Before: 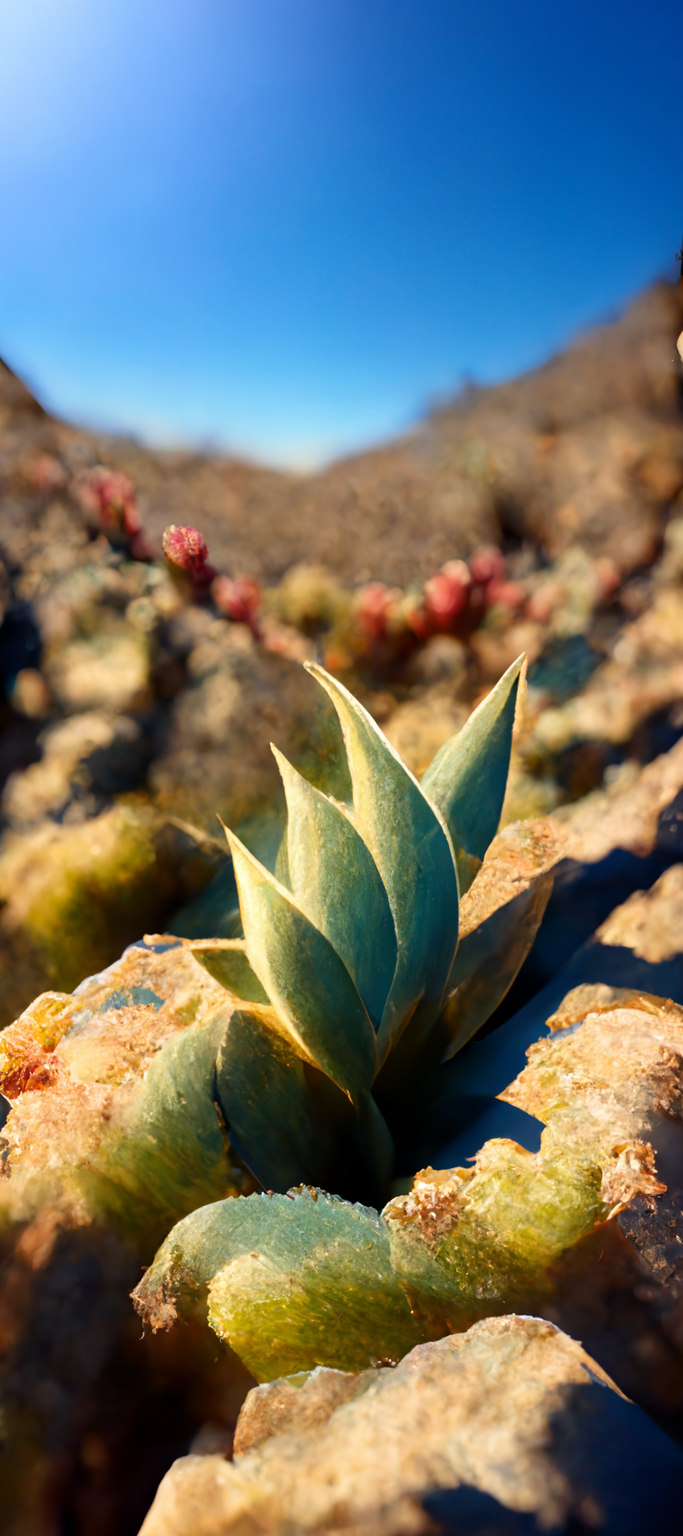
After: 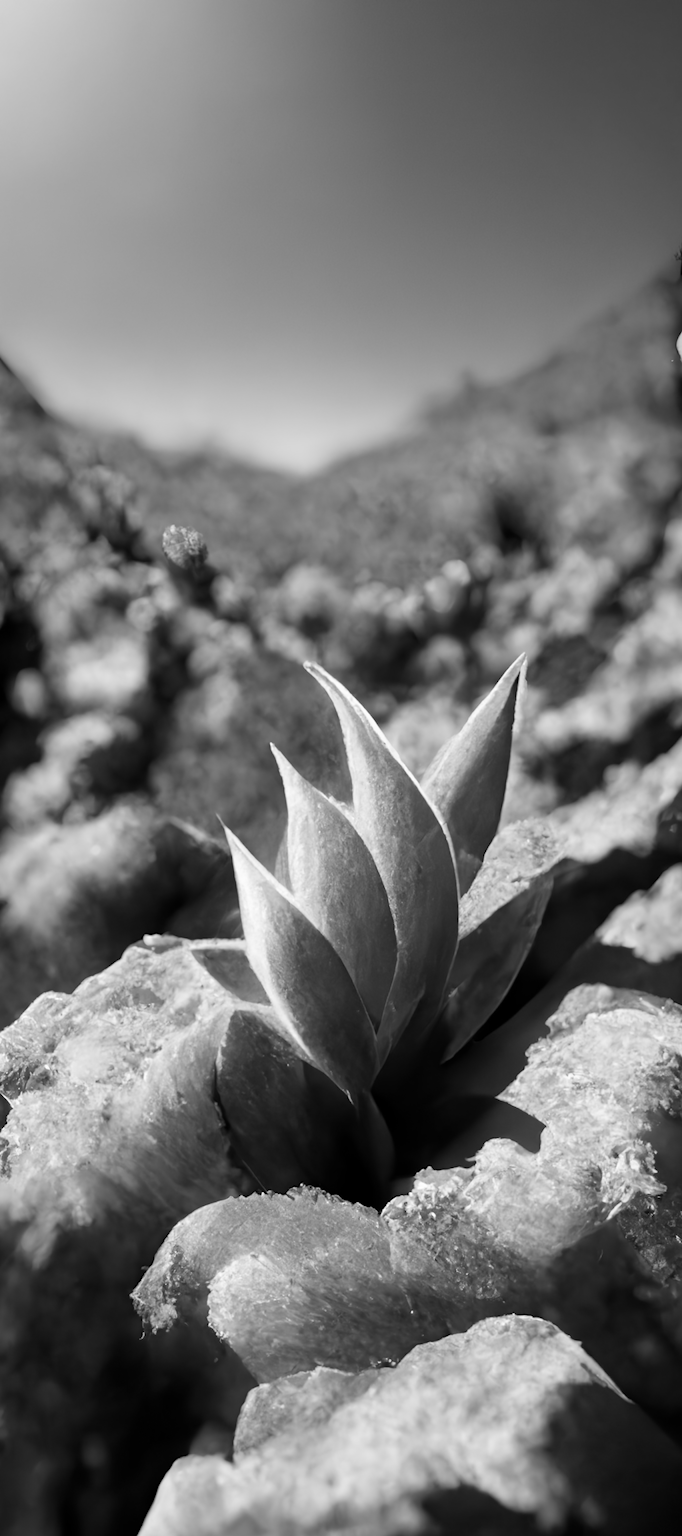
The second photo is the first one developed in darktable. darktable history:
color calibration: illuminant custom, x 0.432, y 0.395, temperature 3098 K
monochrome: on, module defaults
shadows and highlights: shadows 25, highlights -25
